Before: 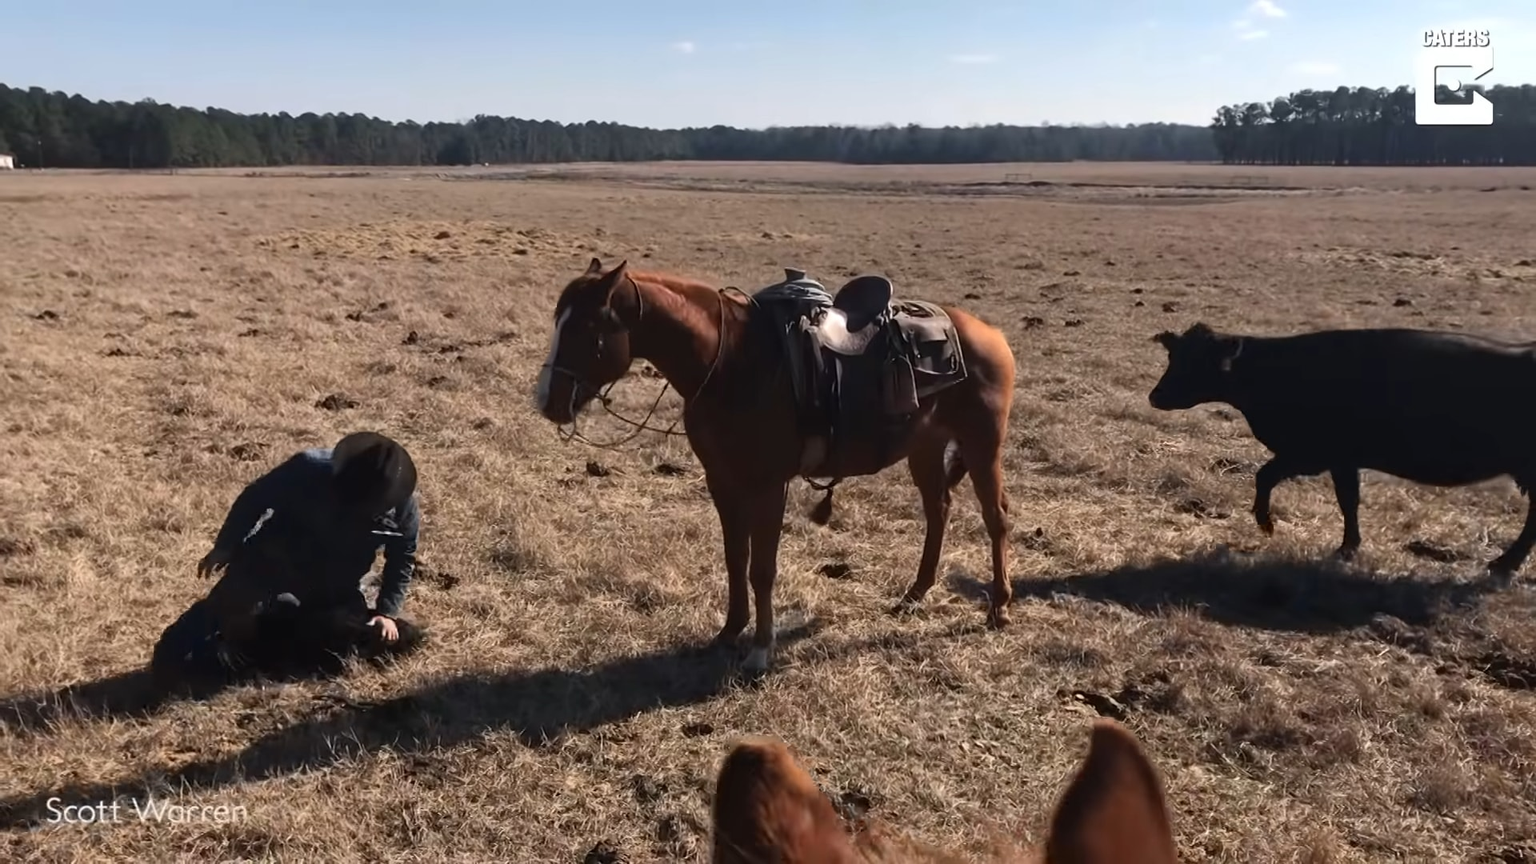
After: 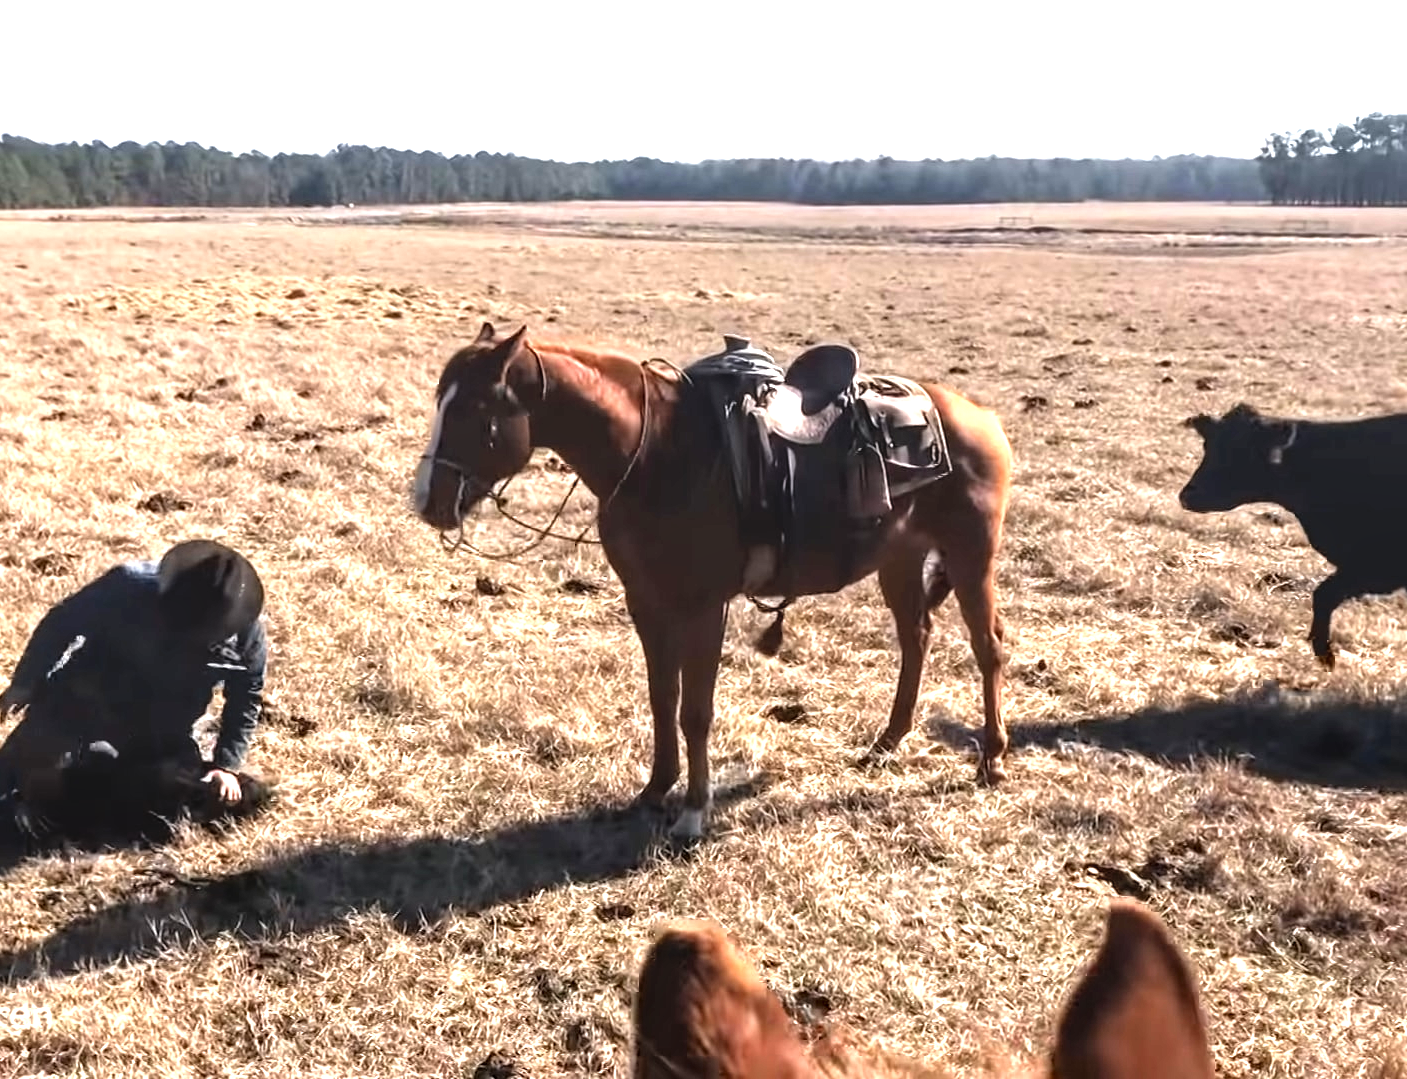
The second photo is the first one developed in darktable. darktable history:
tone equalizer: -8 EV -0.714 EV, -7 EV -0.682 EV, -6 EV -0.611 EV, -5 EV -0.398 EV, -3 EV 0.377 EV, -2 EV 0.6 EV, -1 EV 0.69 EV, +0 EV 0.736 EV
crop: left 13.429%, right 13.252%
local contrast: on, module defaults
exposure: black level correction 0.001, exposure 0.96 EV, compensate highlight preservation false
